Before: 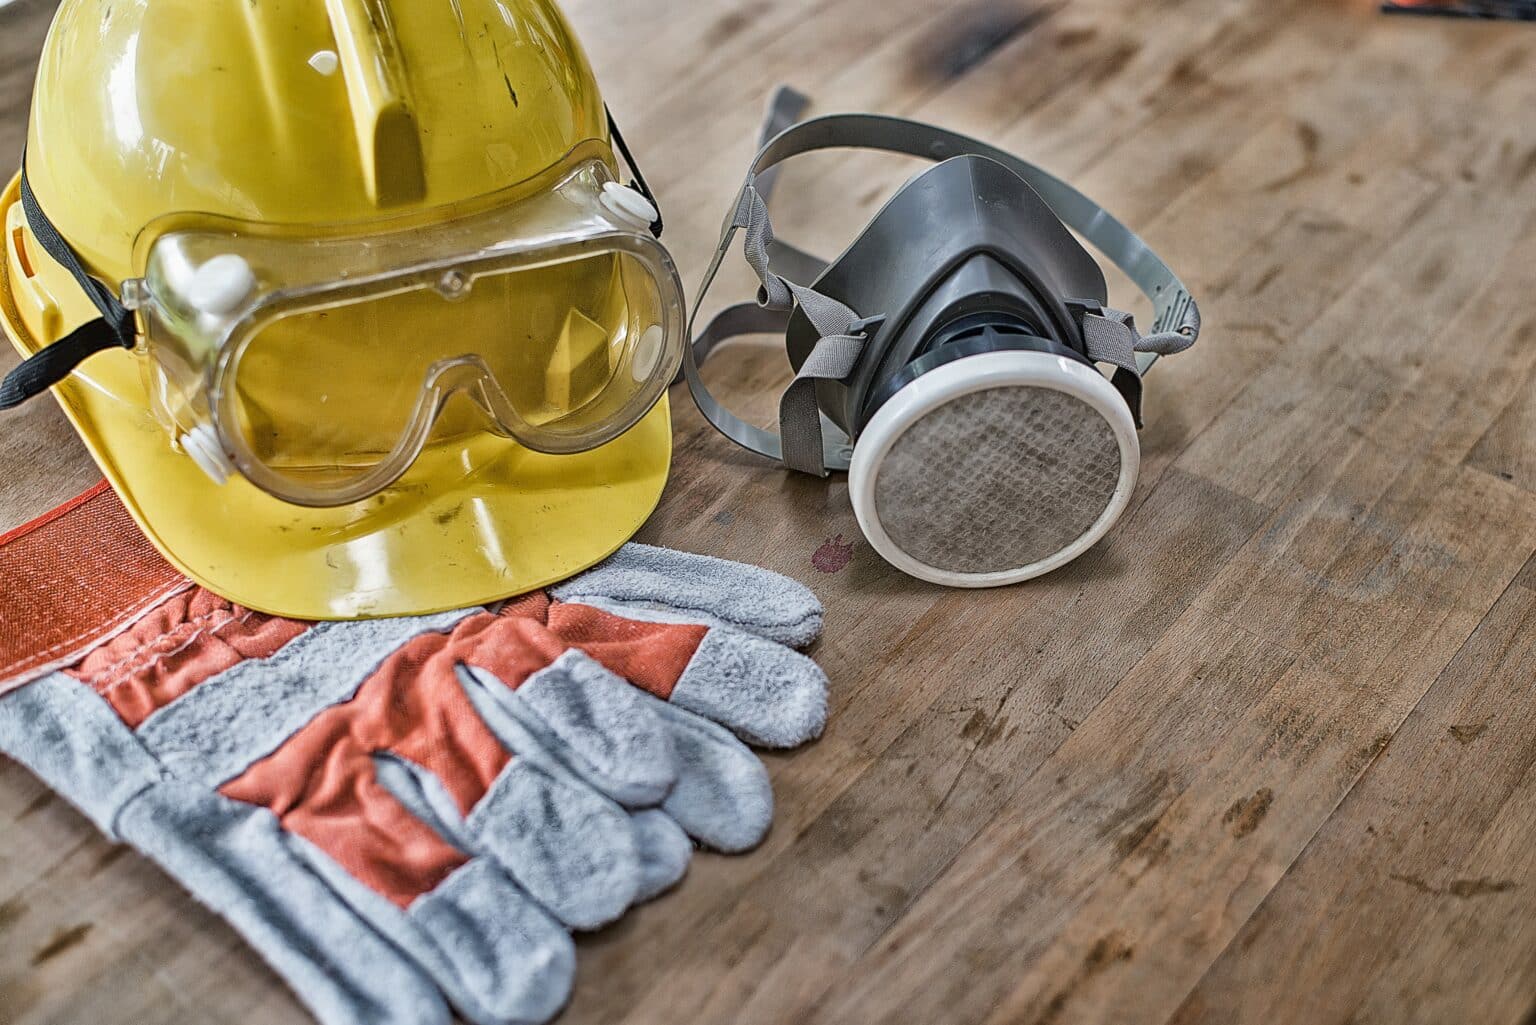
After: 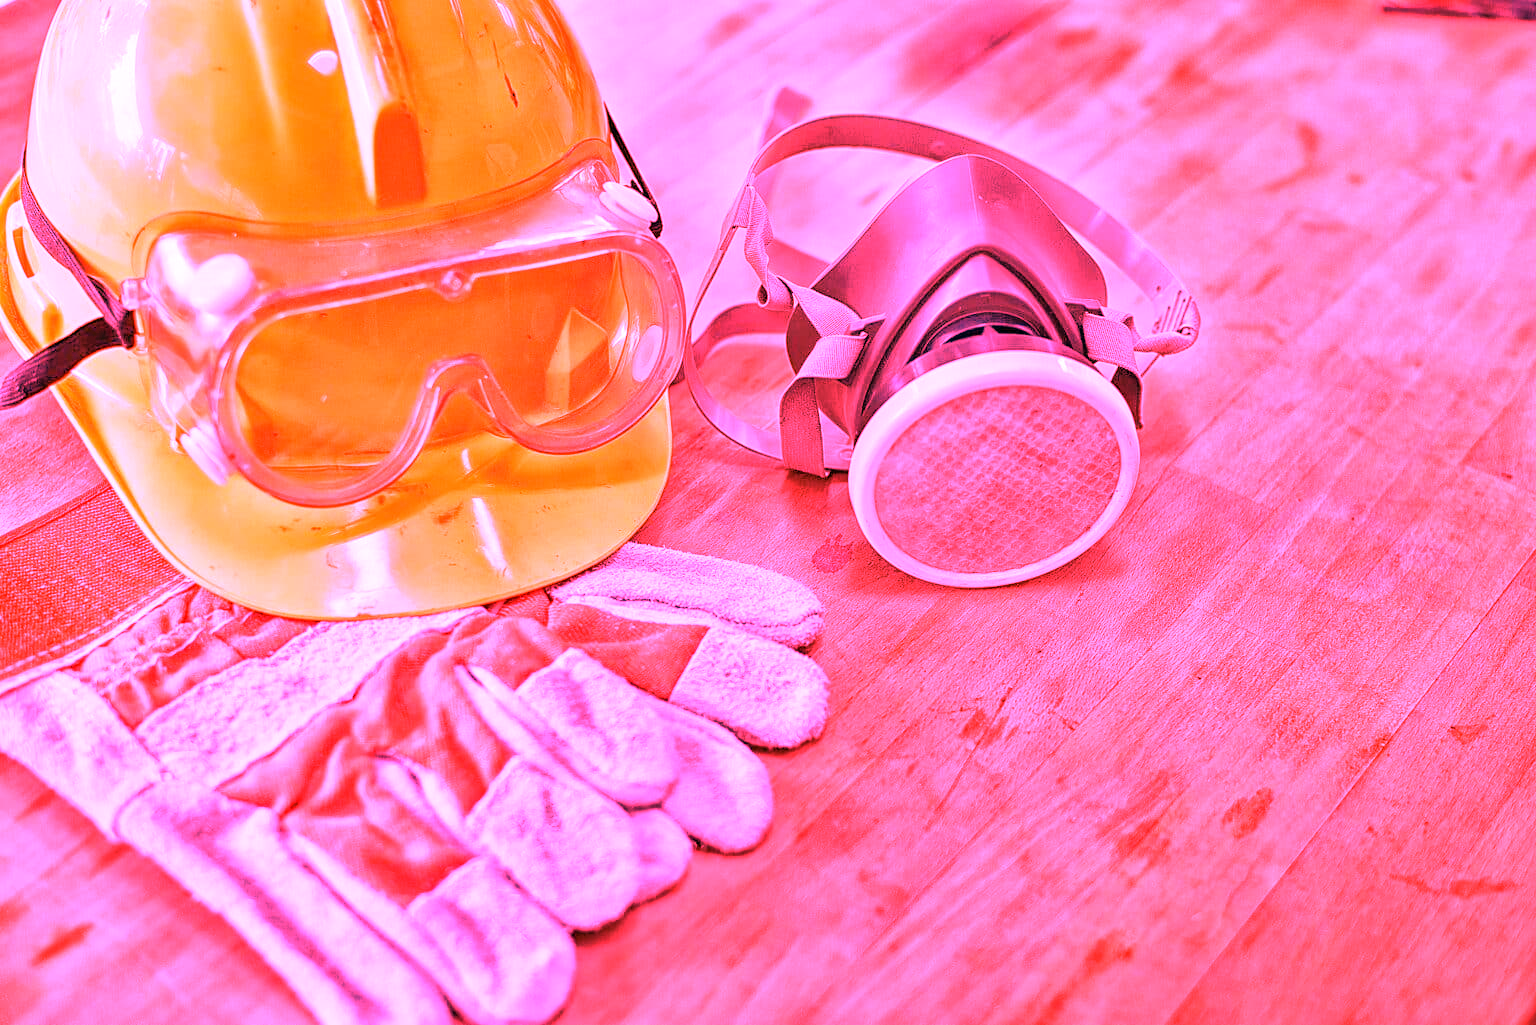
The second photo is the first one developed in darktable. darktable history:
white balance: red 4.26, blue 1.802
tone equalizer: -8 EV 0.001 EV, -7 EV -0.004 EV, -6 EV 0.009 EV, -5 EV 0.032 EV, -4 EV 0.276 EV, -3 EV 0.644 EV, -2 EV 0.584 EV, -1 EV 0.187 EV, +0 EV 0.024 EV
